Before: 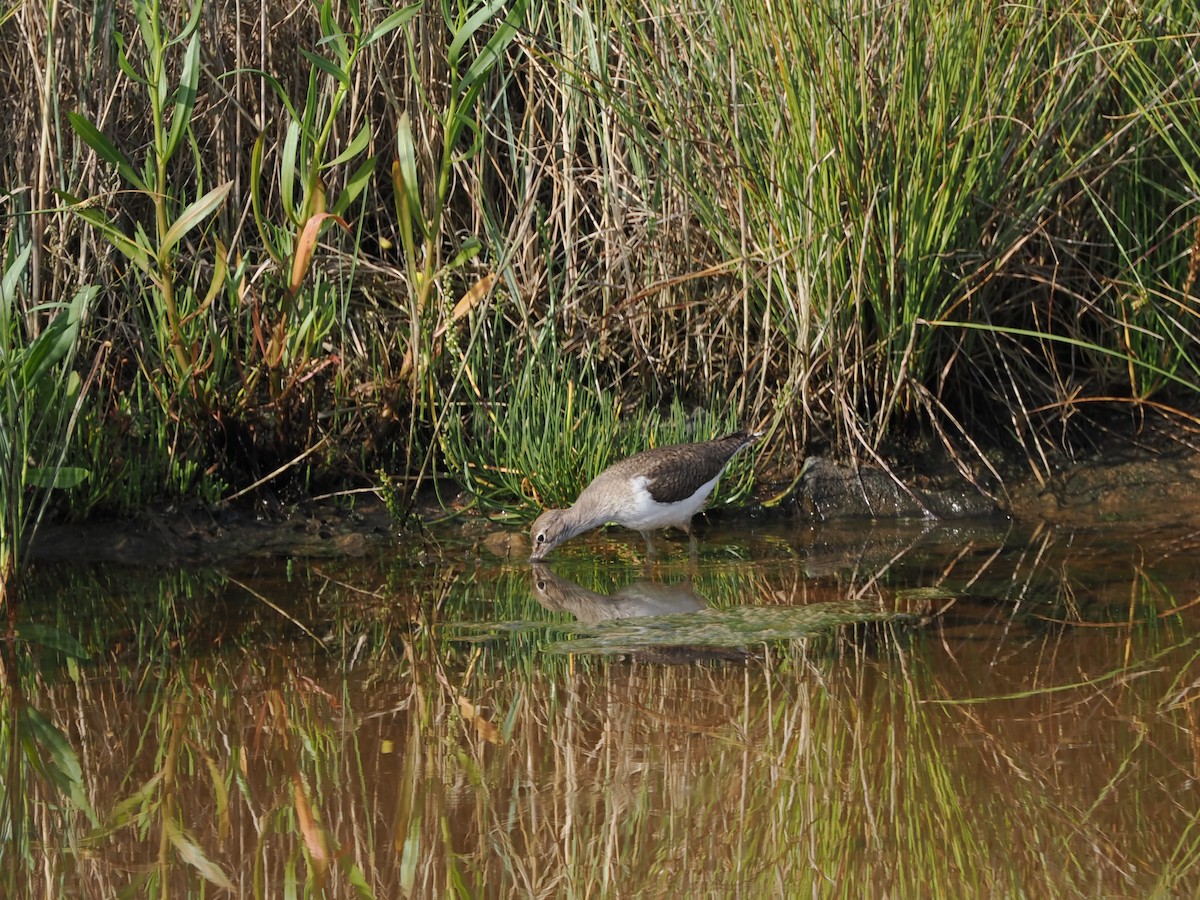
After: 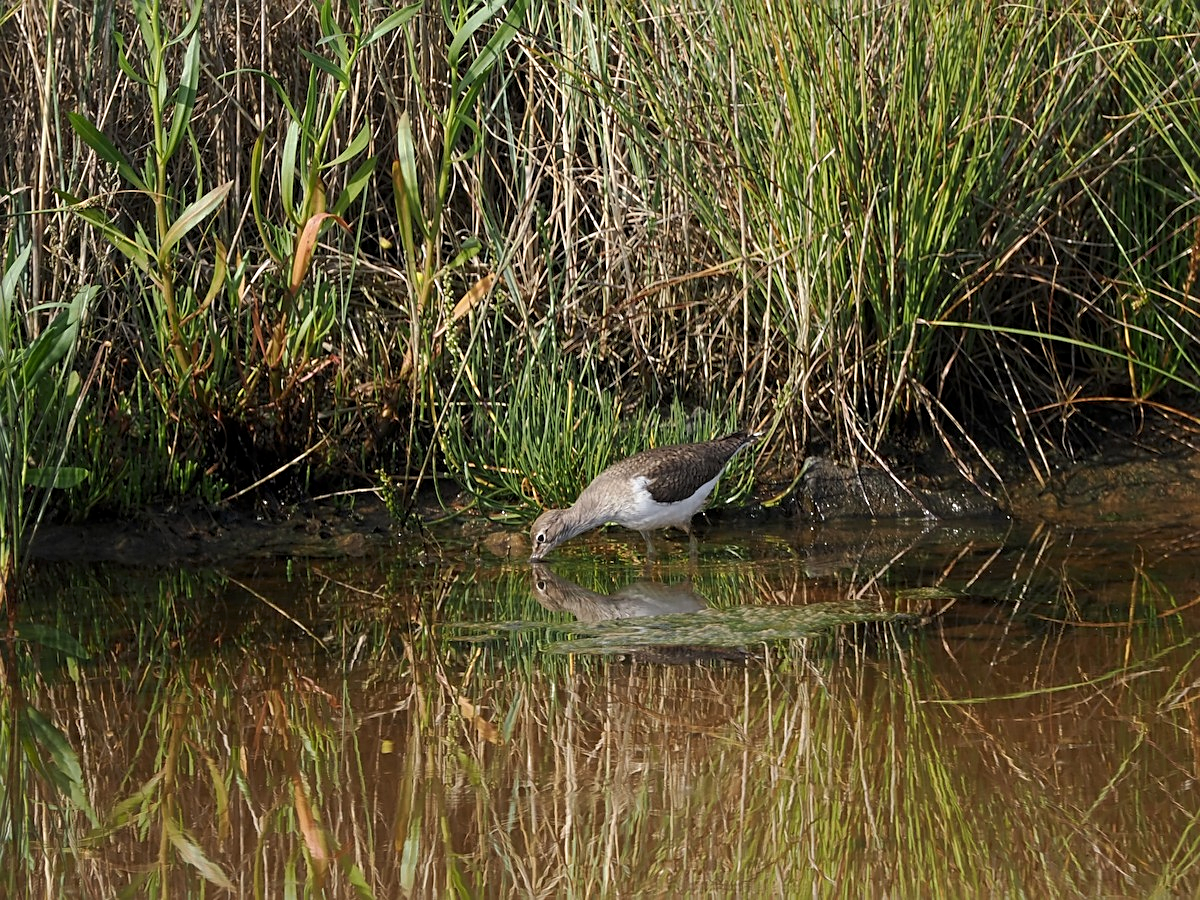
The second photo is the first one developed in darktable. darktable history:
local contrast: highlights 105%, shadows 102%, detail 119%, midtone range 0.2
shadows and highlights: shadows -41.41, highlights 63.52, soften with gaussian
sharpen: on, module defaults
